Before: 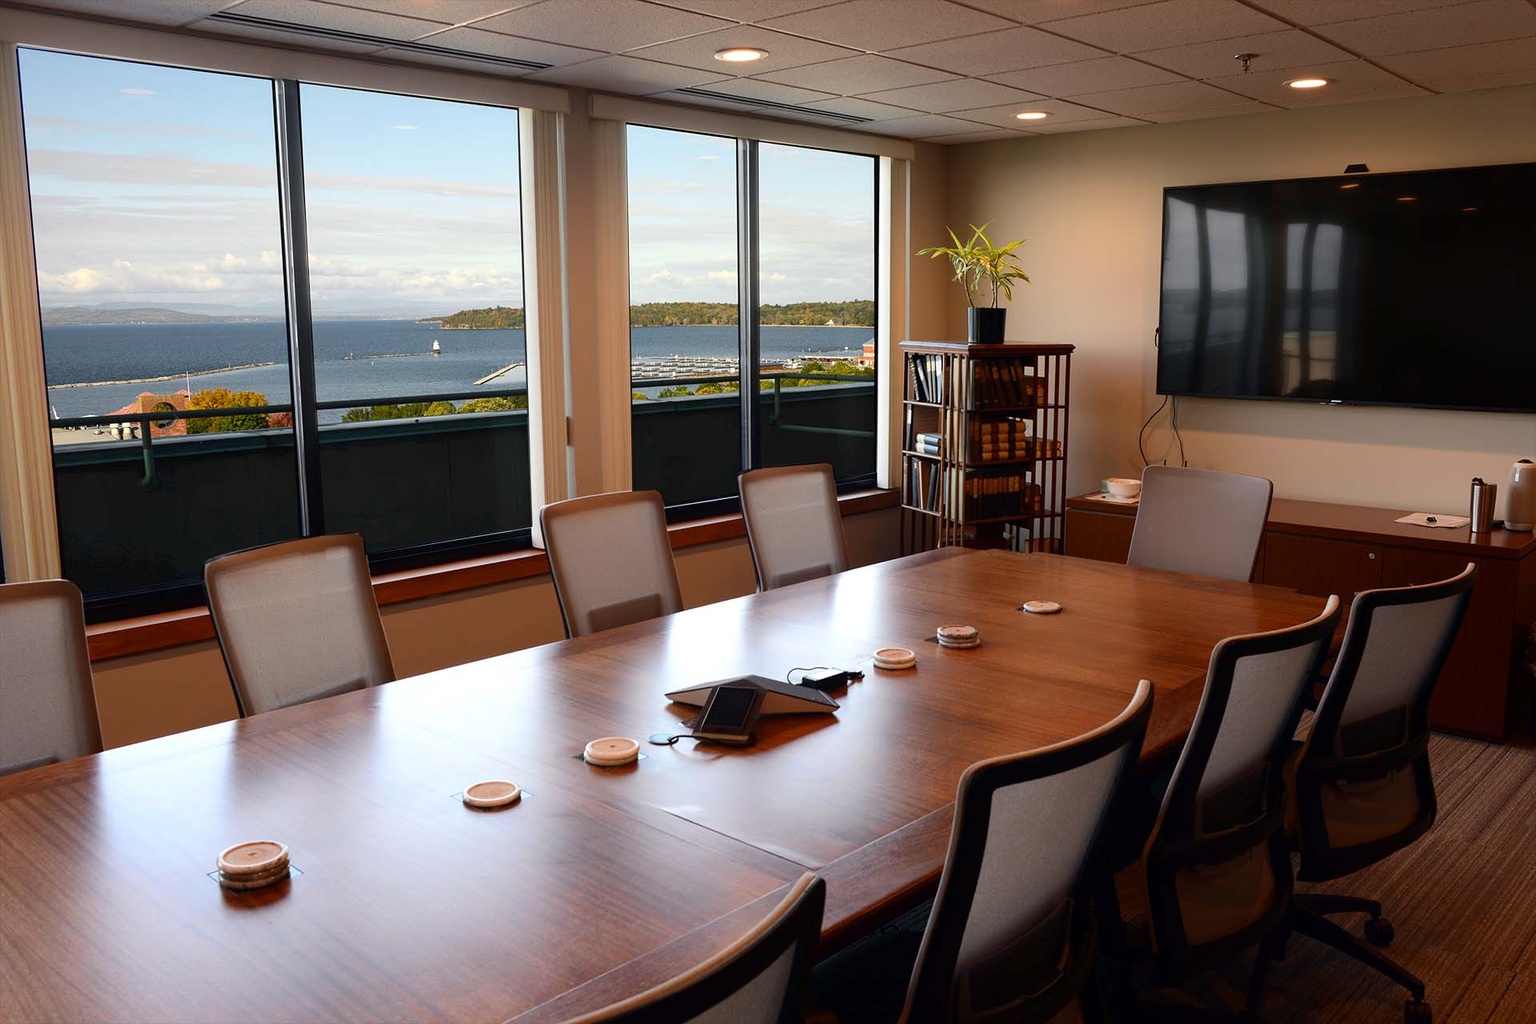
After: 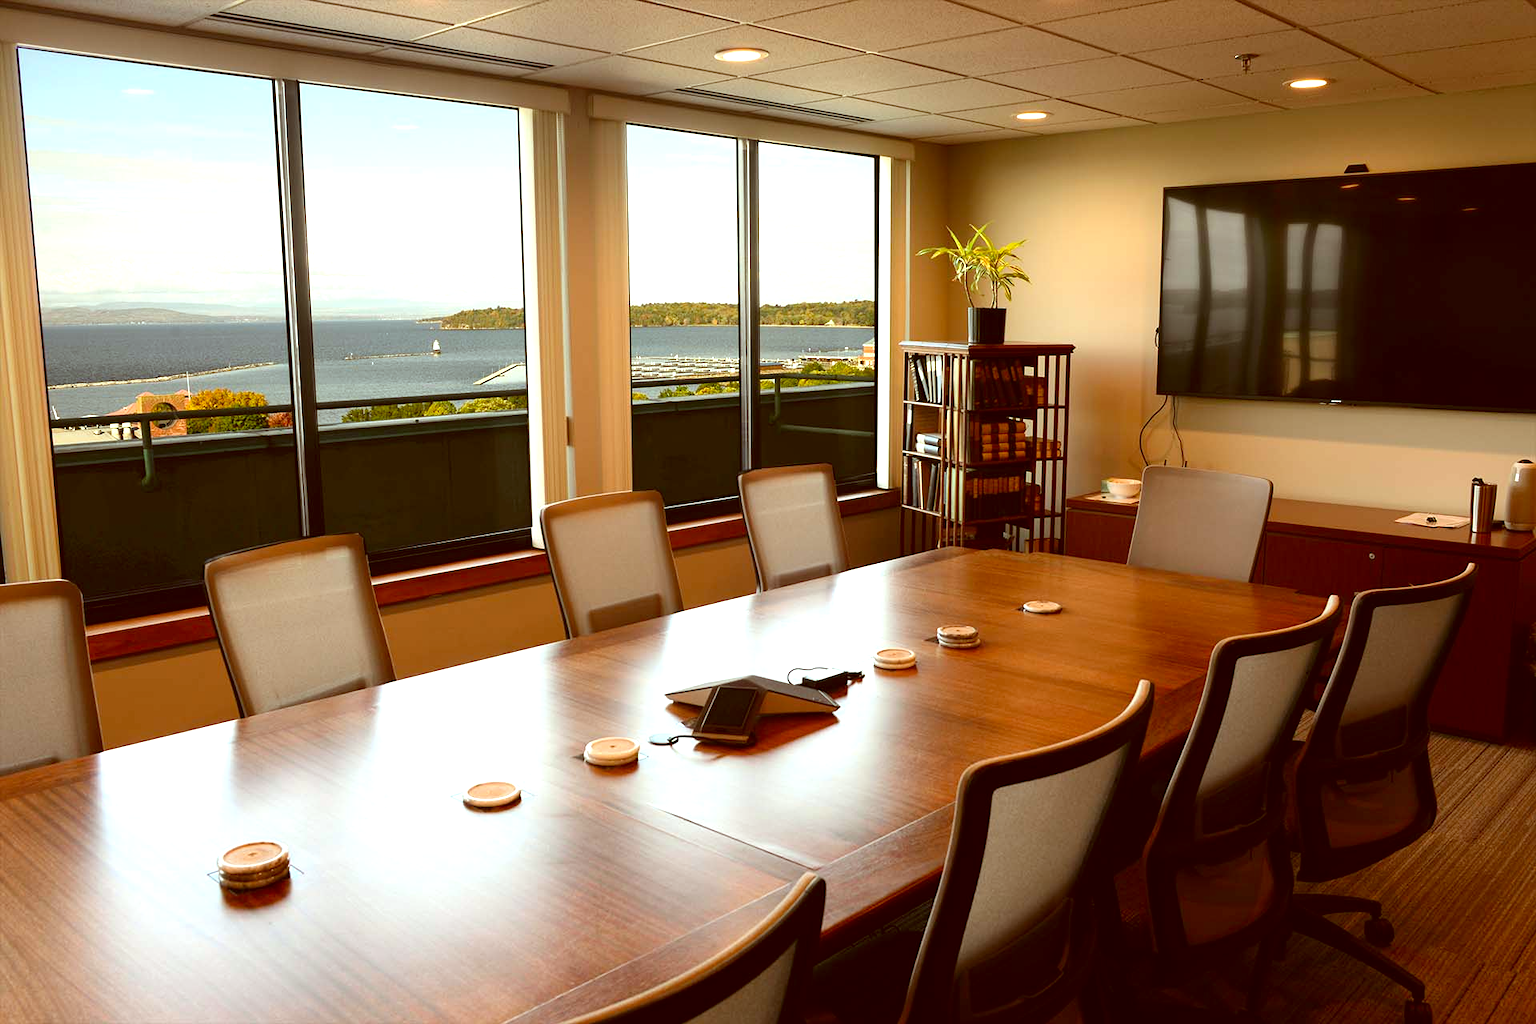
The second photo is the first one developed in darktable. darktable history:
color correction: highlights a* -6.01, highlights b* 9.52, shadows a* 10.18, shadows b* 23.49
exposure: black level correction 0, exposure 0.703 EV, compensate highlight preservation false
